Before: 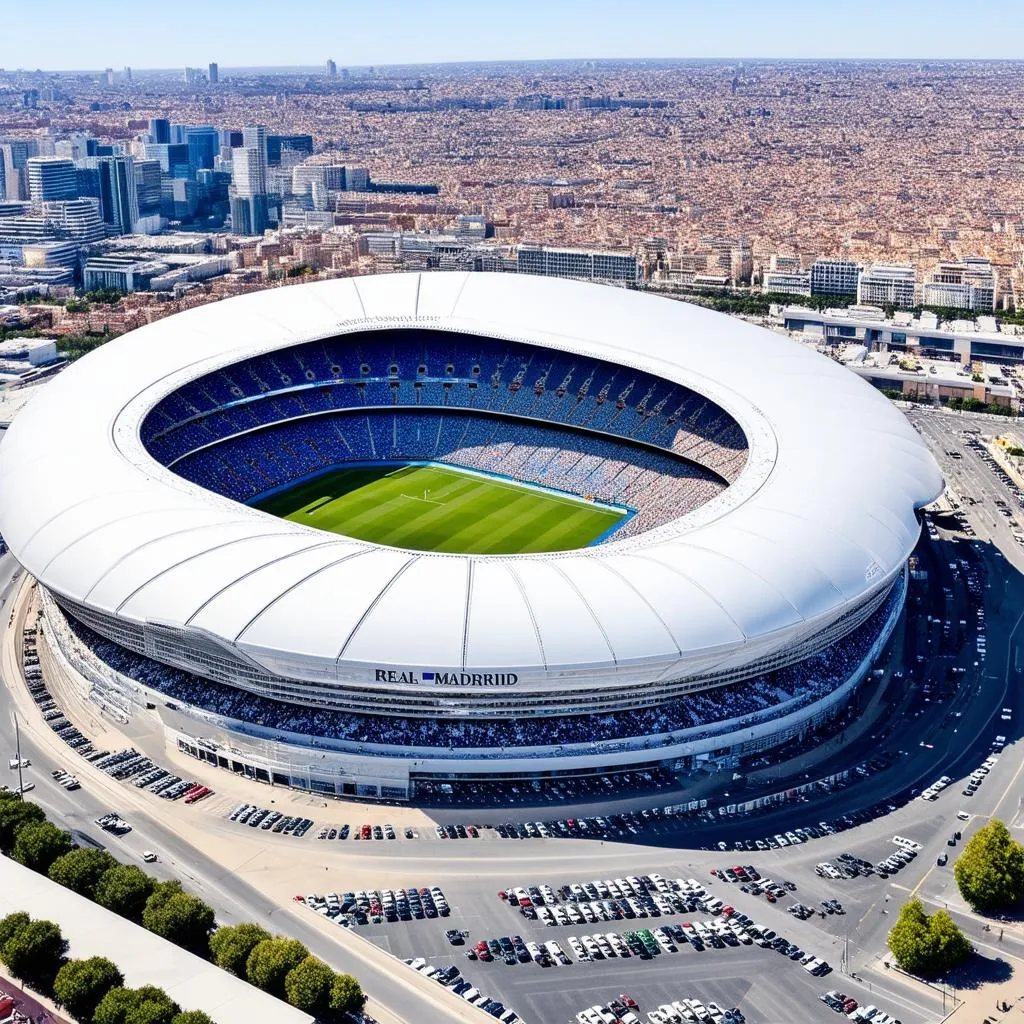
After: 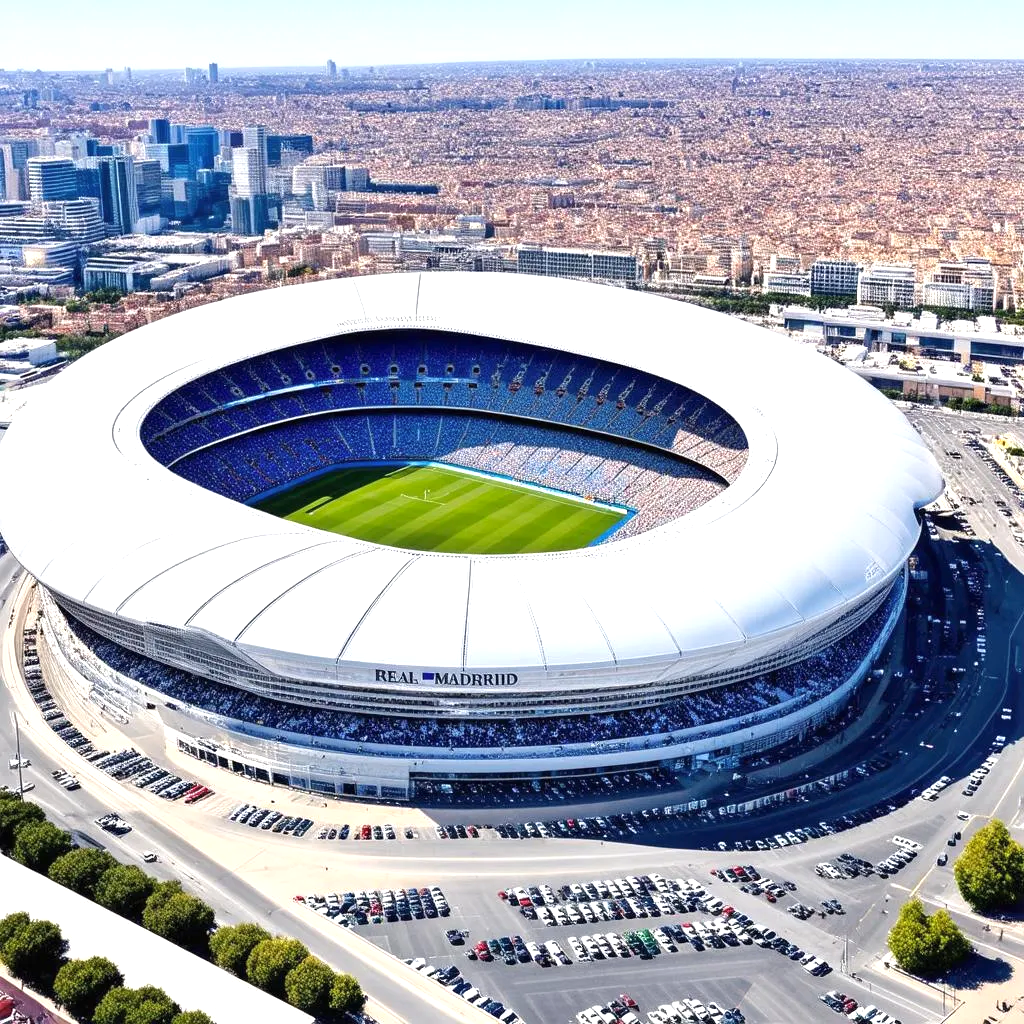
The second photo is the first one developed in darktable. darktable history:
exposure: black level correction 0, exposure 0.499 EV, compensate highlight preservation false
shadows and highlights: shadows 25.84, highlights -25.76
